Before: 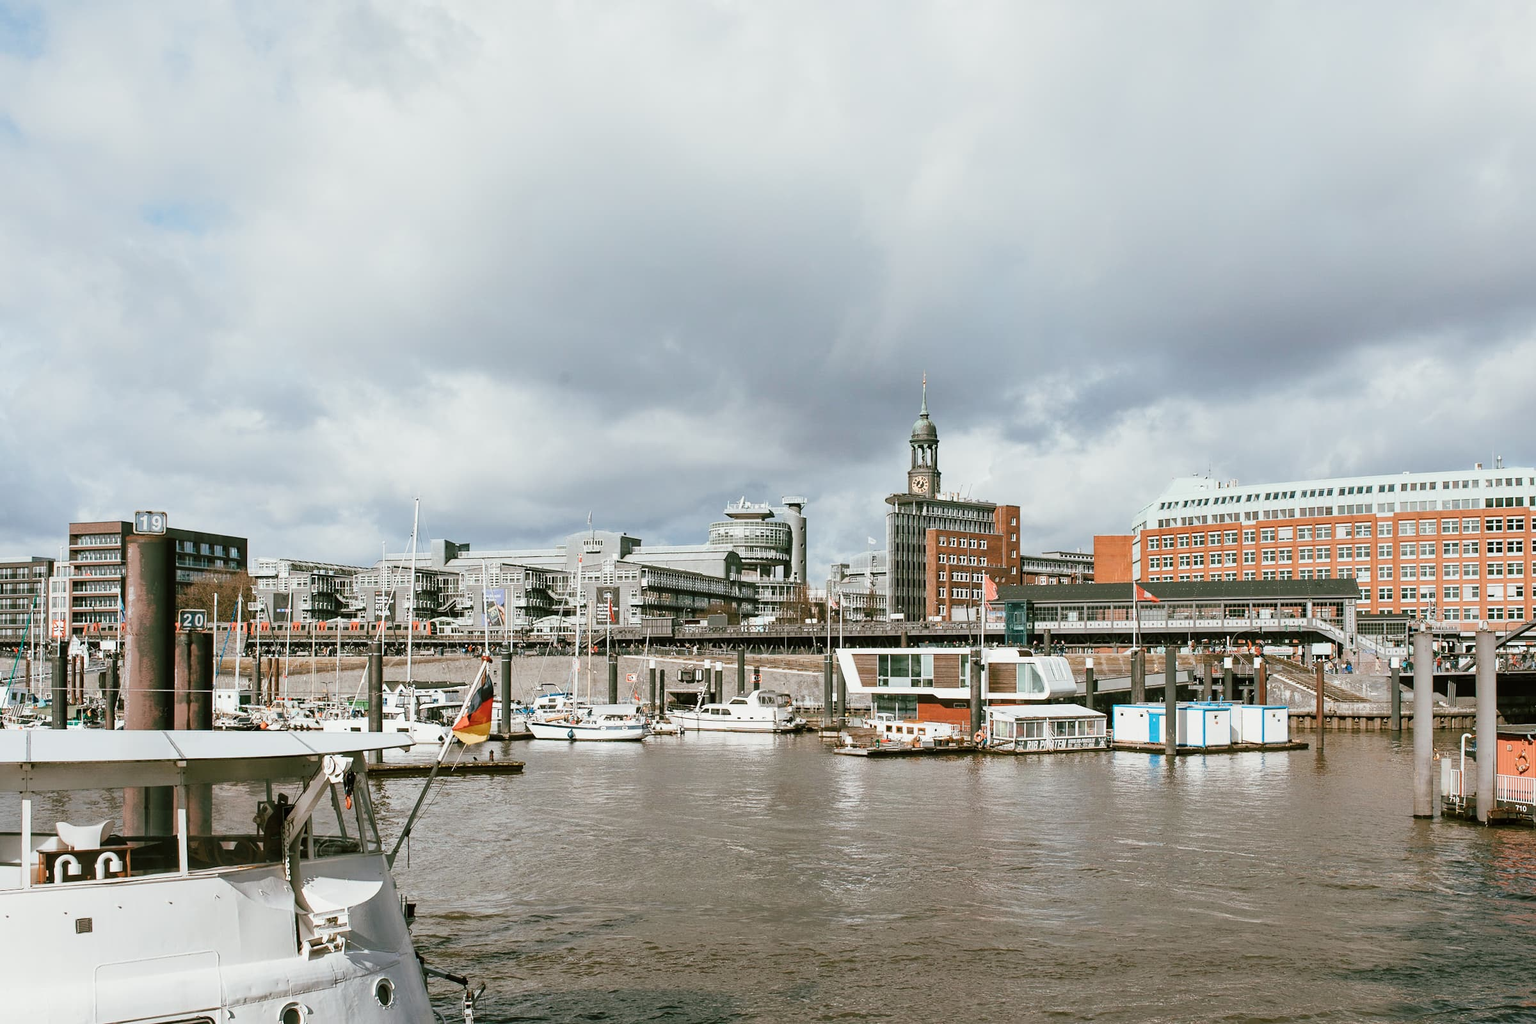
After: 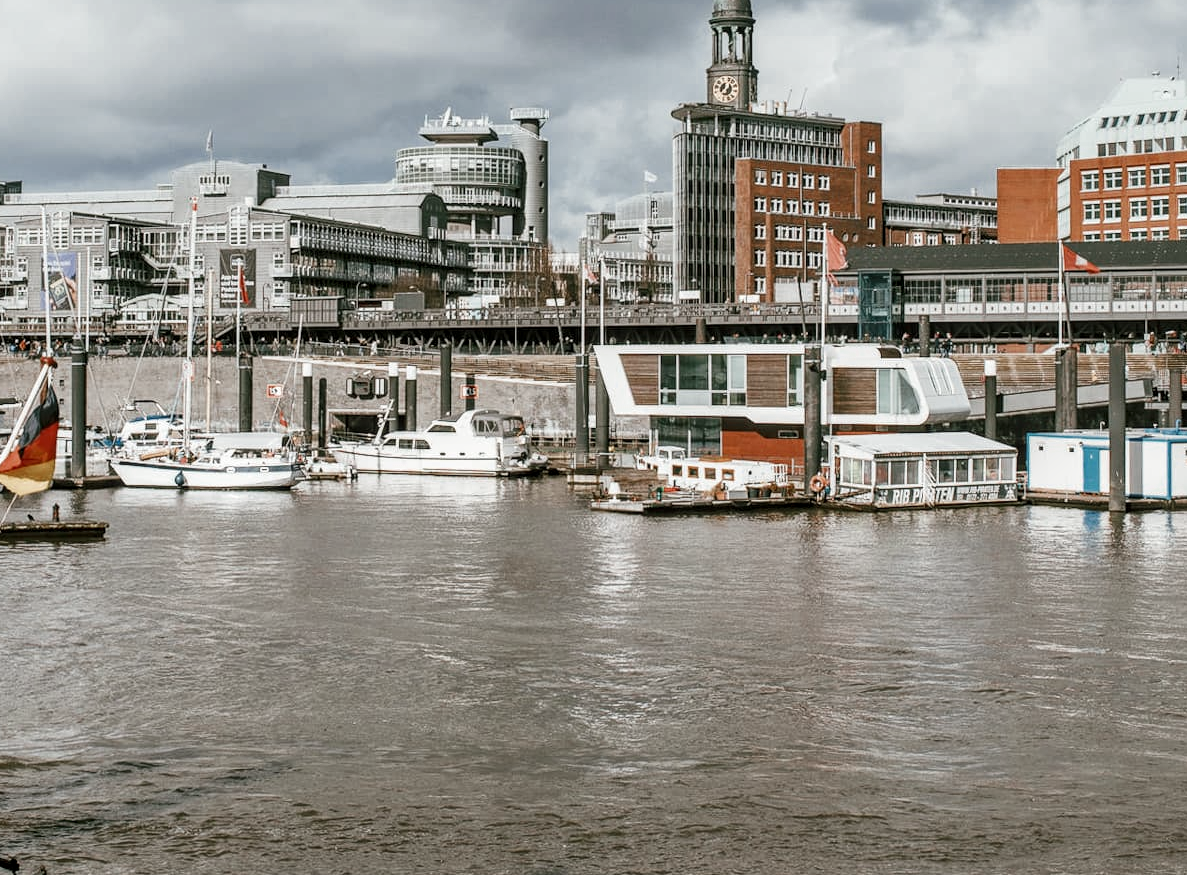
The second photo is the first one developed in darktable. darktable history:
local contrast: detail 130%
color zones: curves: ch0 [(0, 0.5) (0.125, 0.4) (0.25, 0.5) (0.375, 0.4) (0.5, 0.4) (0.625, 0.35) (0.75, 0.35) (0.875, 0.5)]; ch1 [(0, 0.35) (0.125, 0.45) (0.25, 0.35) (0.375, 0.35) (0.5, 0.35) (0.625, 0.35) (0.75, 0.45) (0.875, 0.35)]; ch2 [(0, 0.6) (0.125, 0.5) (0.25, 0.5) (0.375, 0.6) (0.5, 0.6) (0.625, 0.5) (0.75, 0.5) (0.875, 0.5)]
crop: left 29.672%, top 41.786%, right 20.851%, bottom 3.487%
